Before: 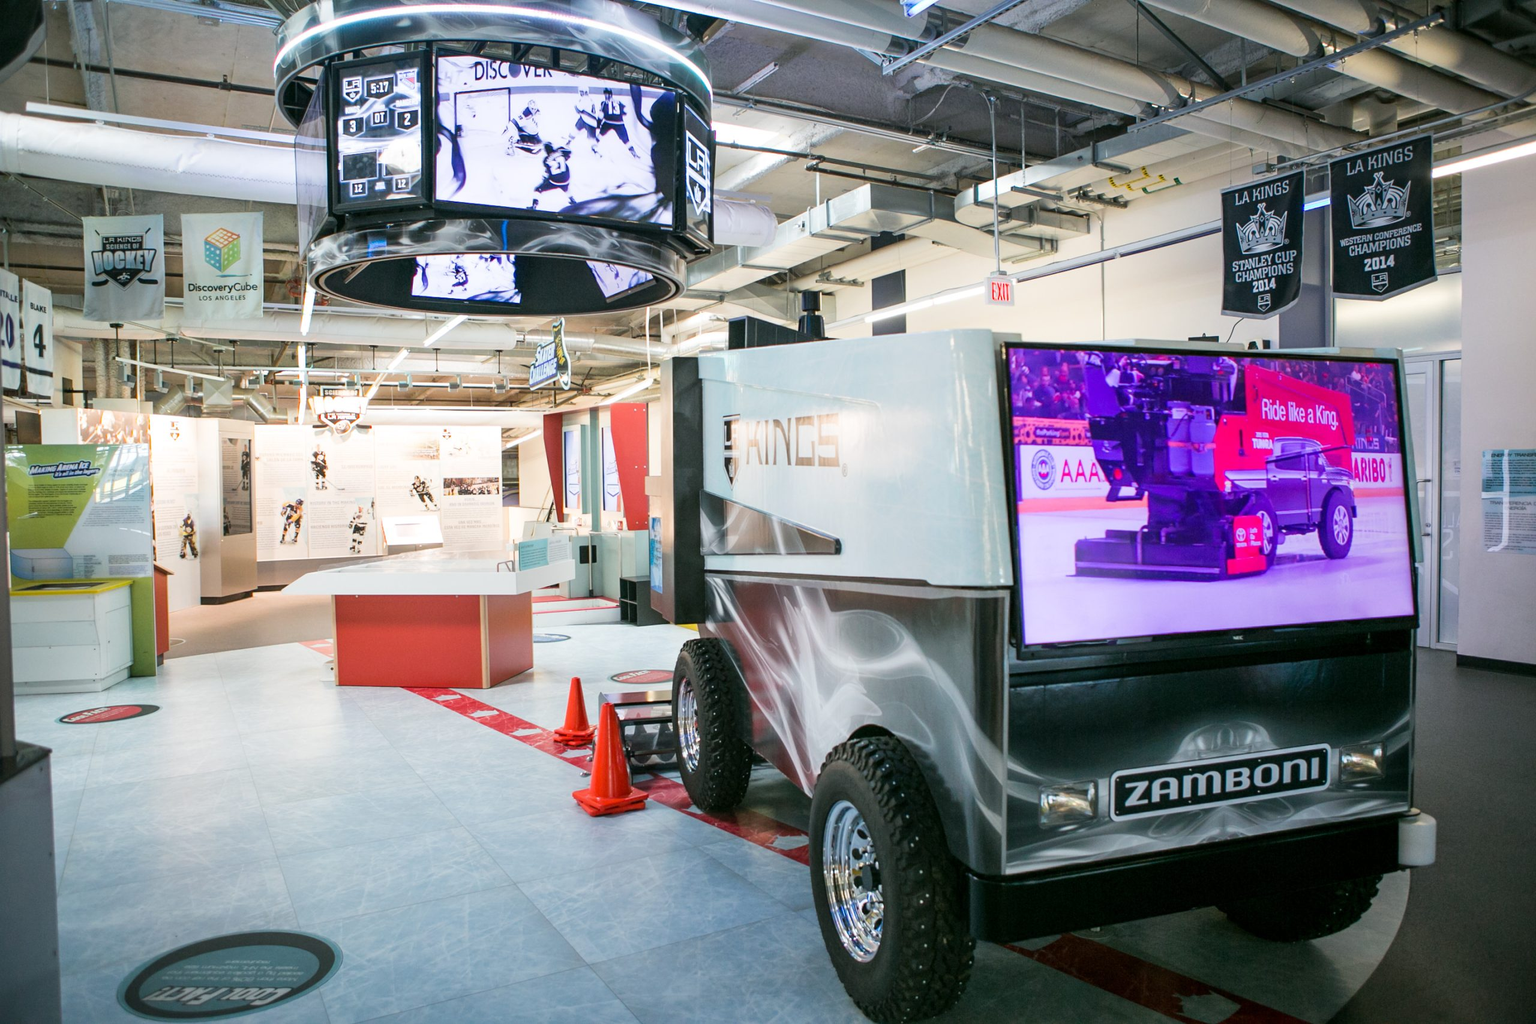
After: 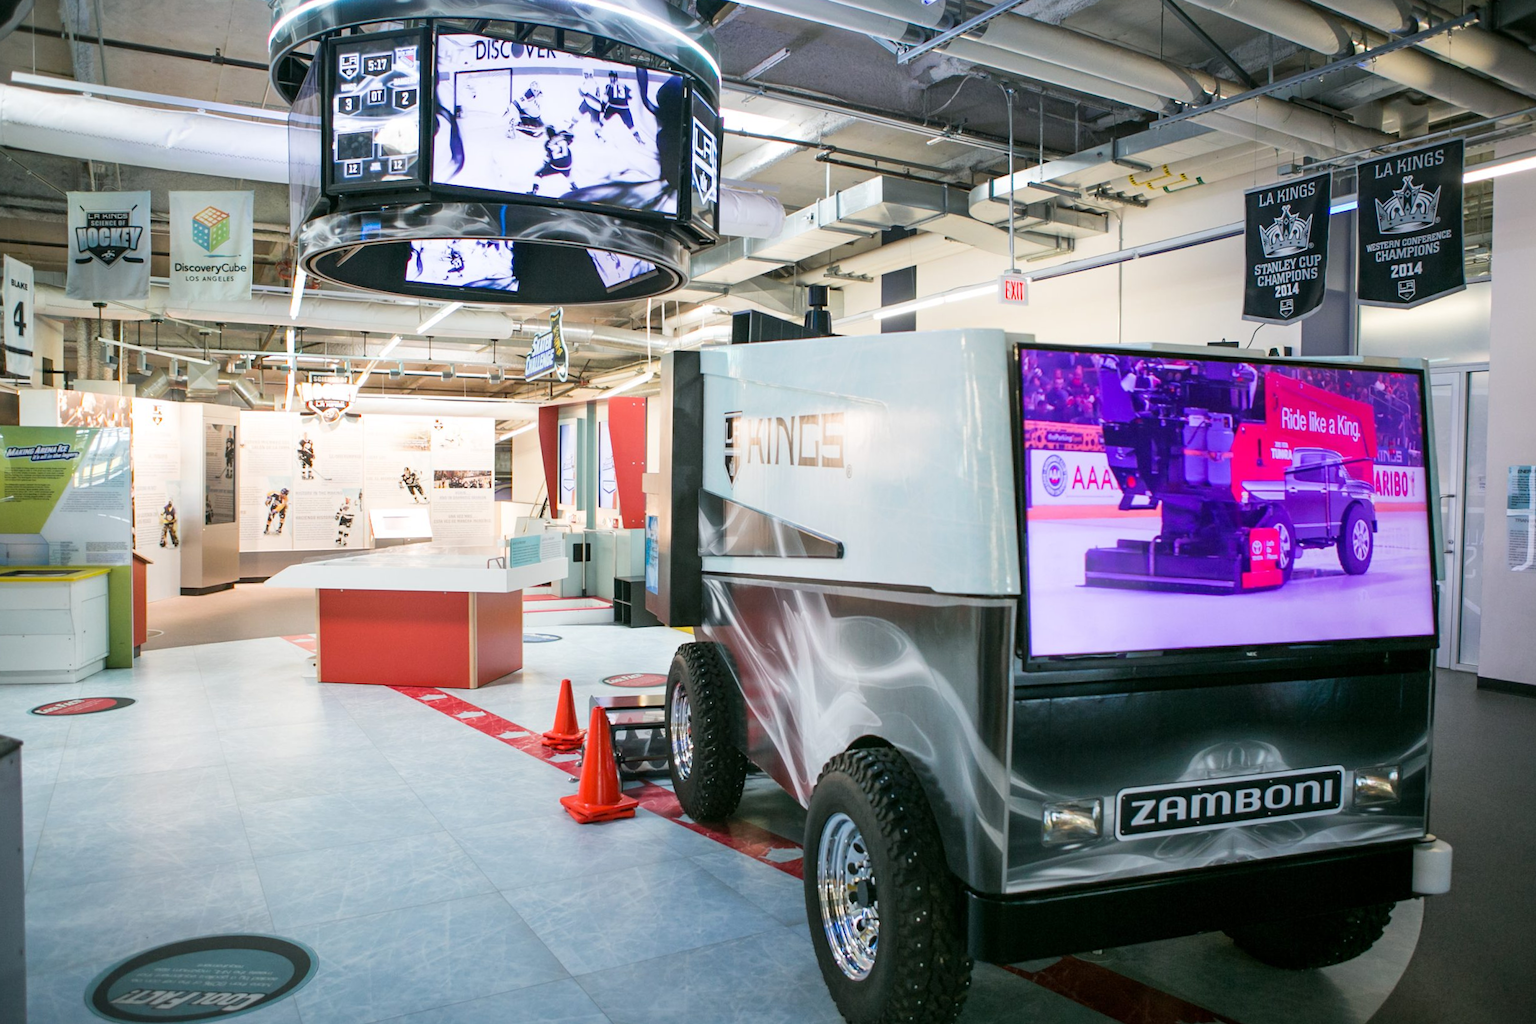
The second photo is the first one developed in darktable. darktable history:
crop and rotate: angle -1.3°
